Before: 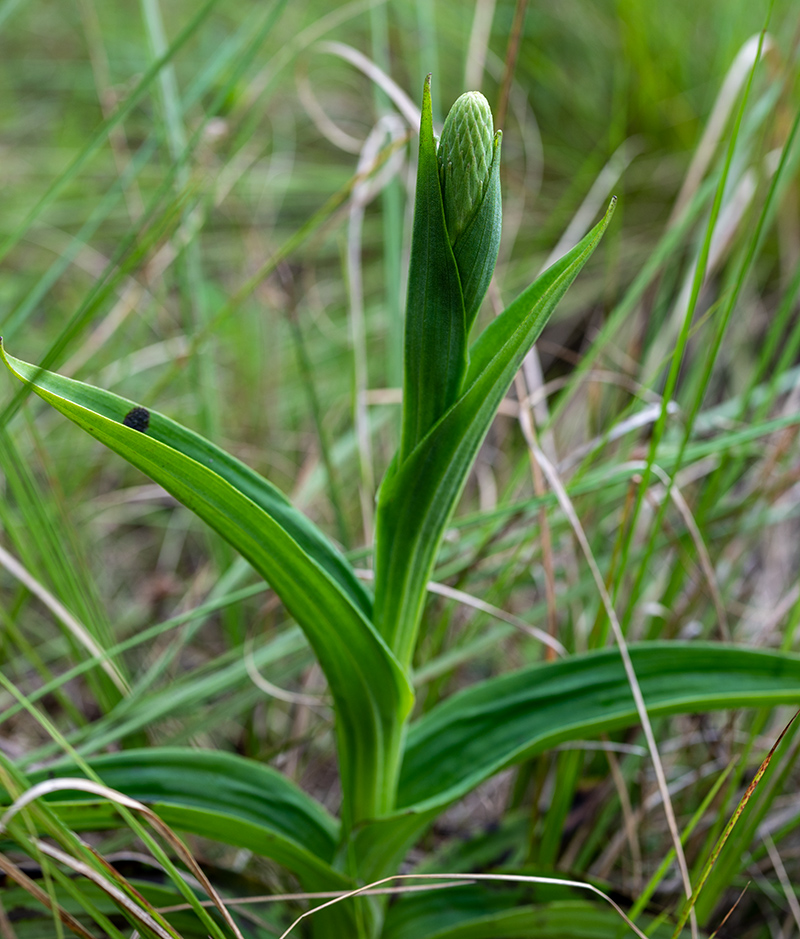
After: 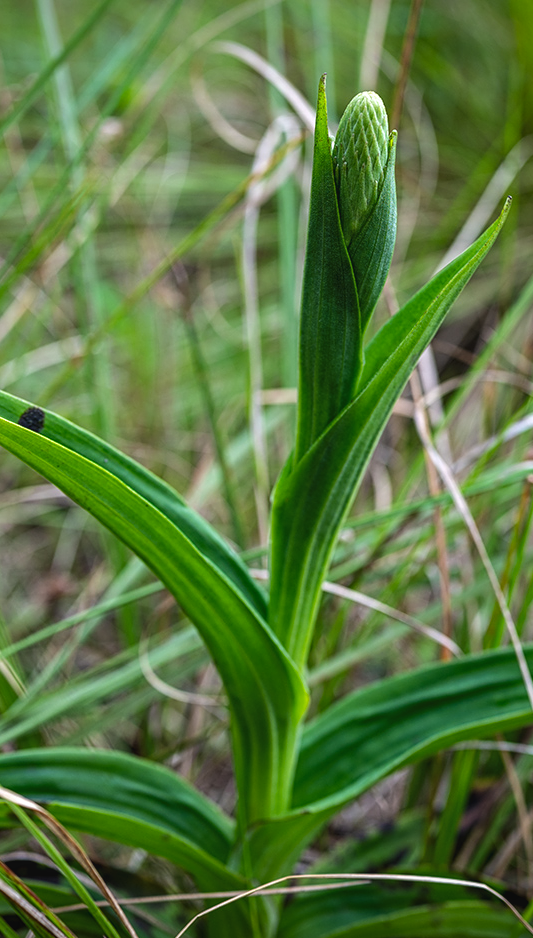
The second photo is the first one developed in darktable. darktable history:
contrast equalizer: octaves 7, y [[0.502, 0.505, 0.512, 0.529, 0.564, 0.588], [0.5 ×6], [0.502, 0.505, 0.512, 0.529, 0.564, 0.588], [0, 0.001, 0.001, 0.004, 0.008, 0.011], [0, 0.001, 0.001, 0.004, 0.008, 0.011]]
crop and rotate: left 13.372%, right 19.988%
local contrast: highlights 100%, shadows 102%, detail 120%, midtone range 0.2
vignetting: fall-off start 97.2%, saturation 0.045, width/height ratio 1.18
color balance rgb: global offset › luminance 0.714%, perceptual saturation grading › global saturation 9.681%, global vibrance 9.825%
